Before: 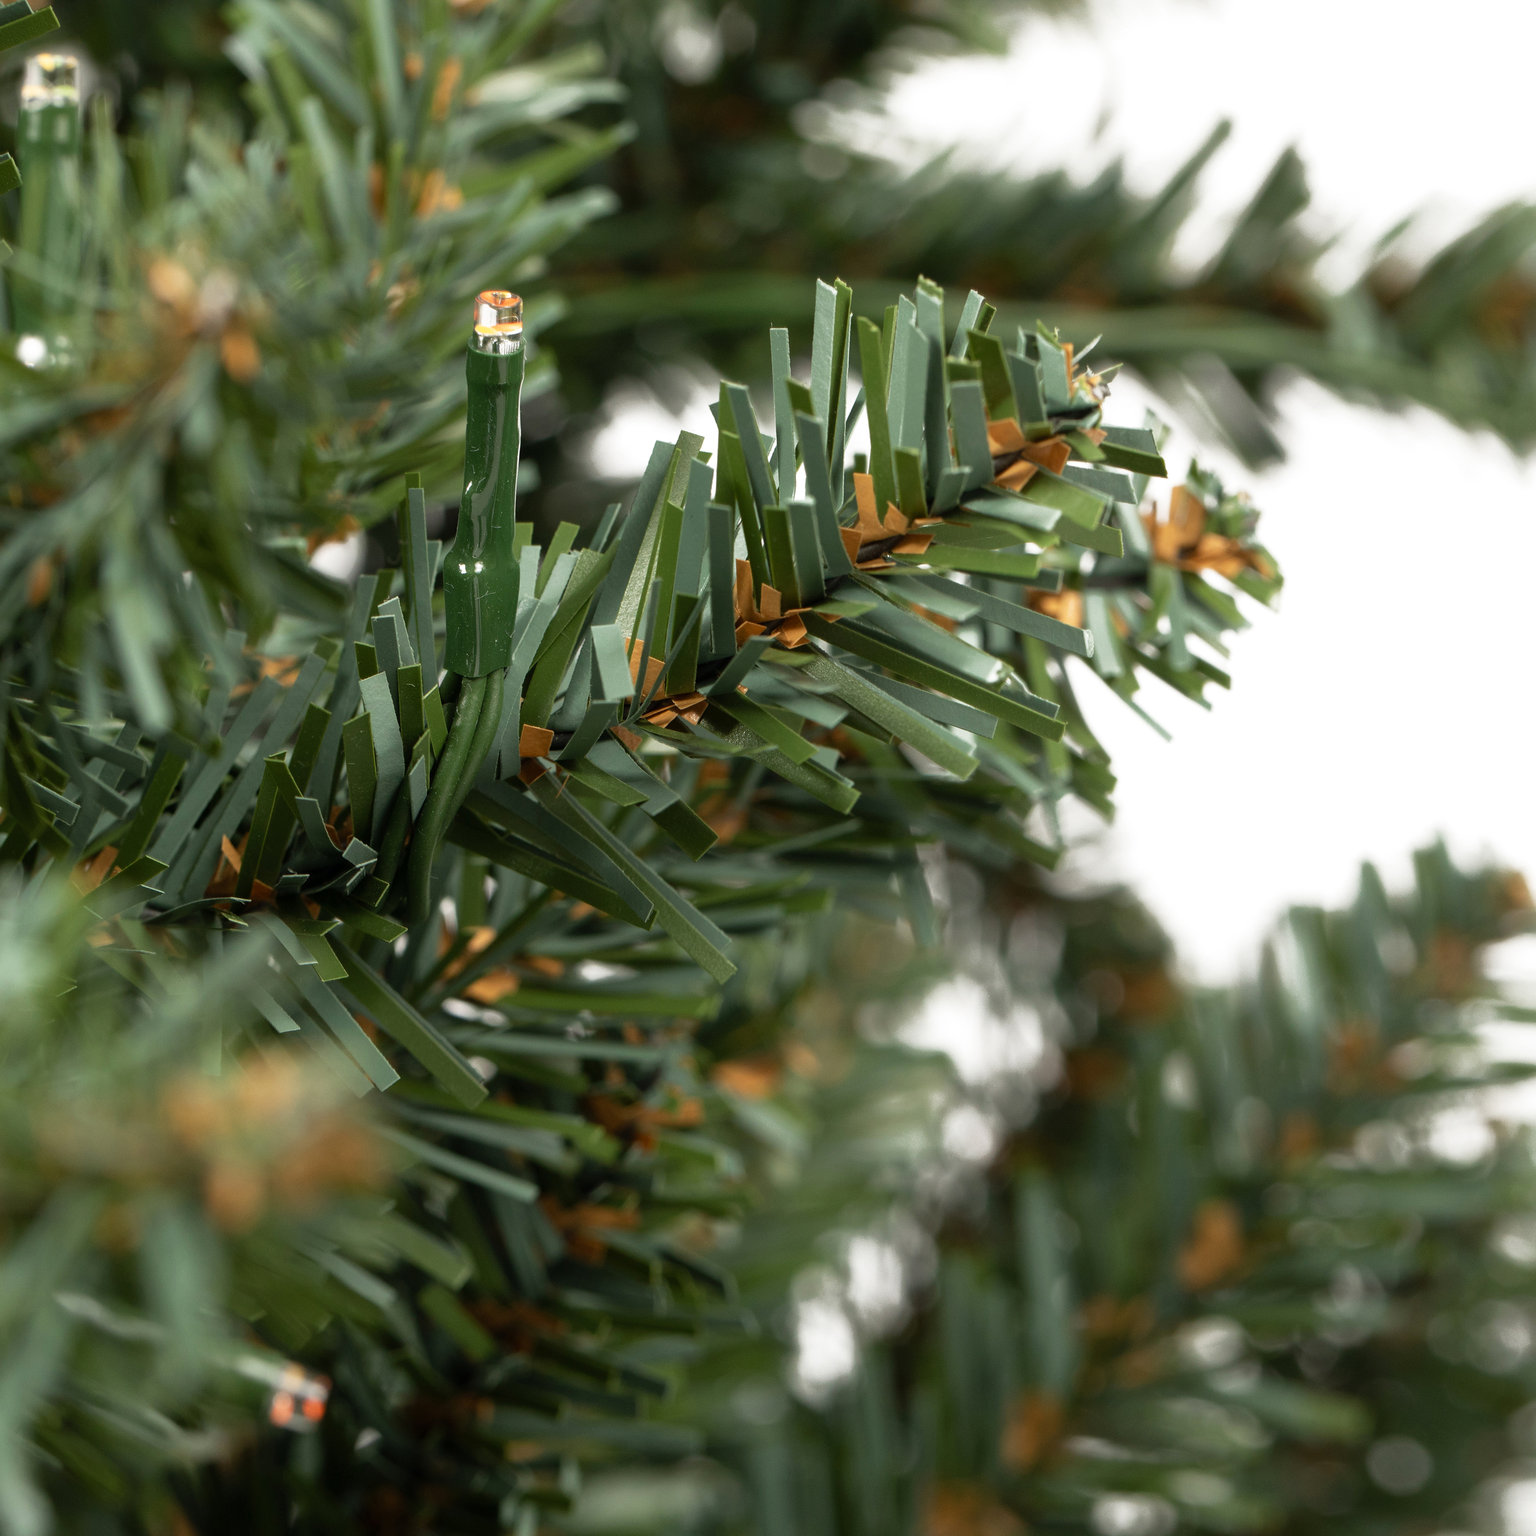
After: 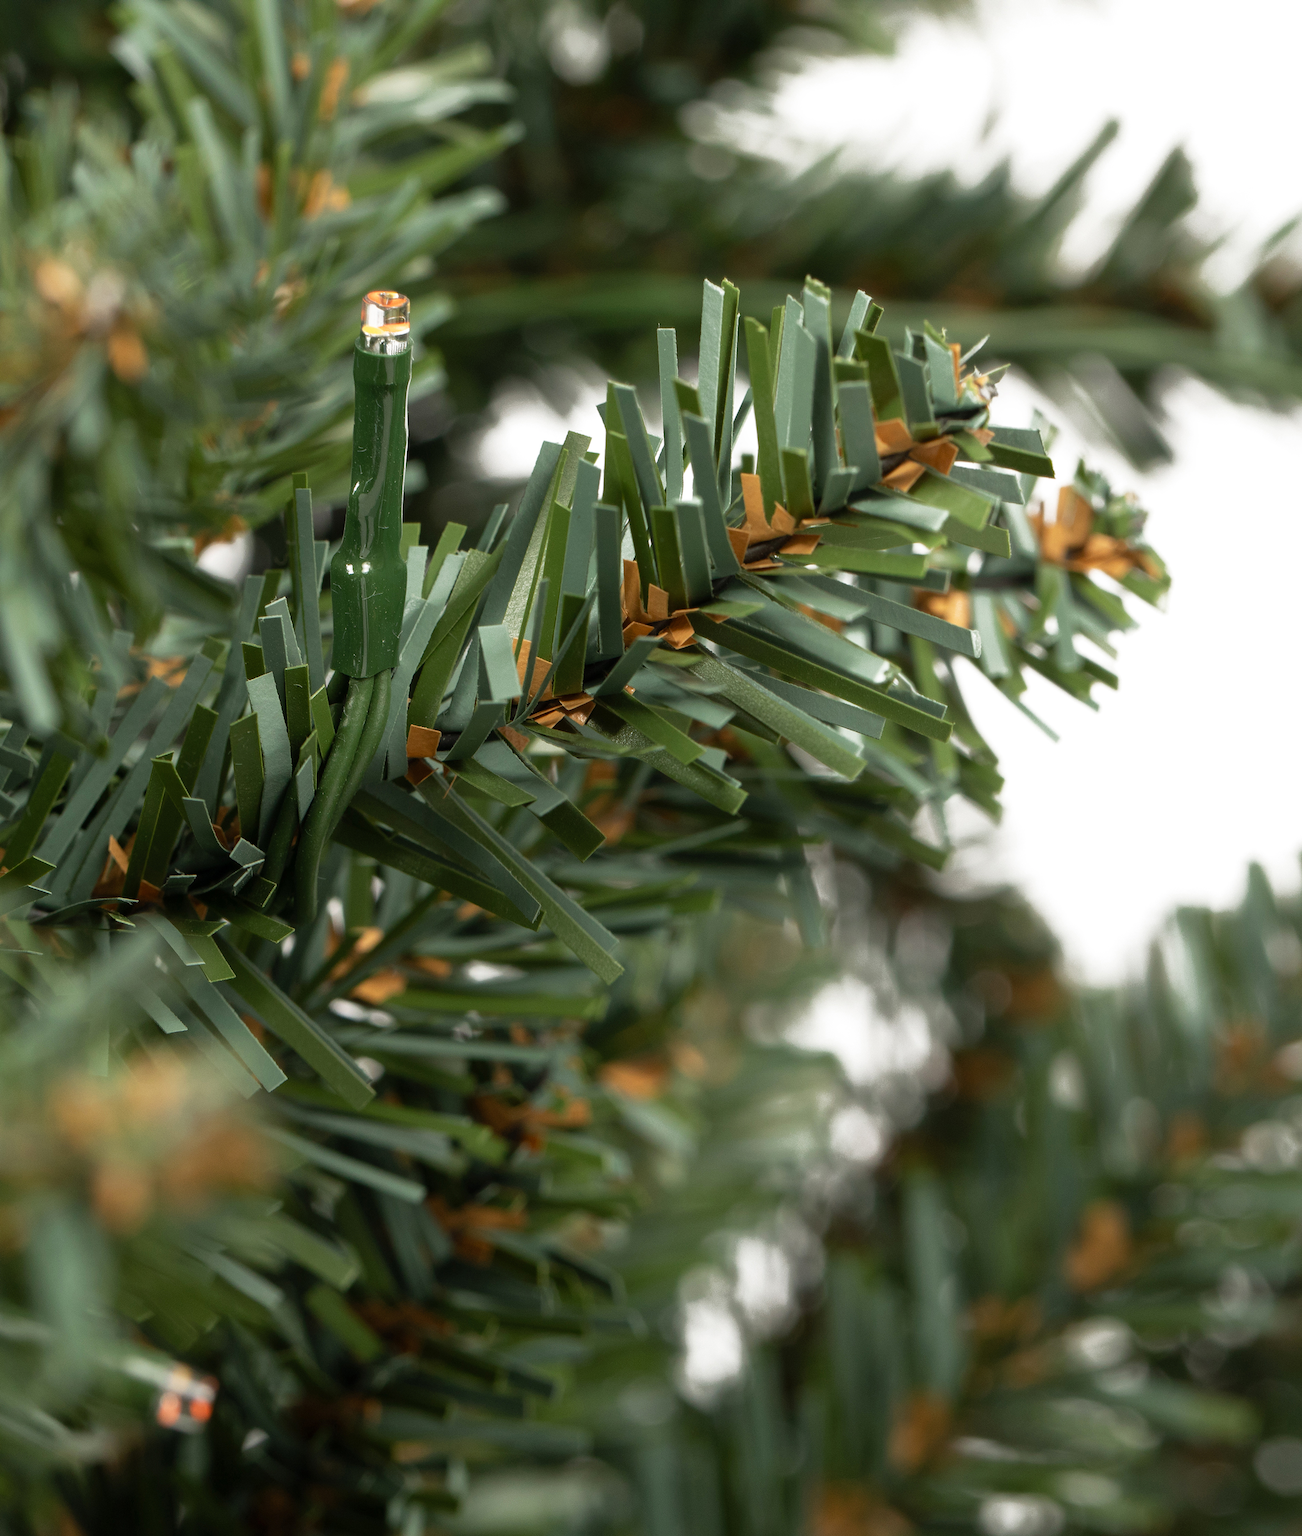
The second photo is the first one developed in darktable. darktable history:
crop: left 7.374%, right 7.8%
